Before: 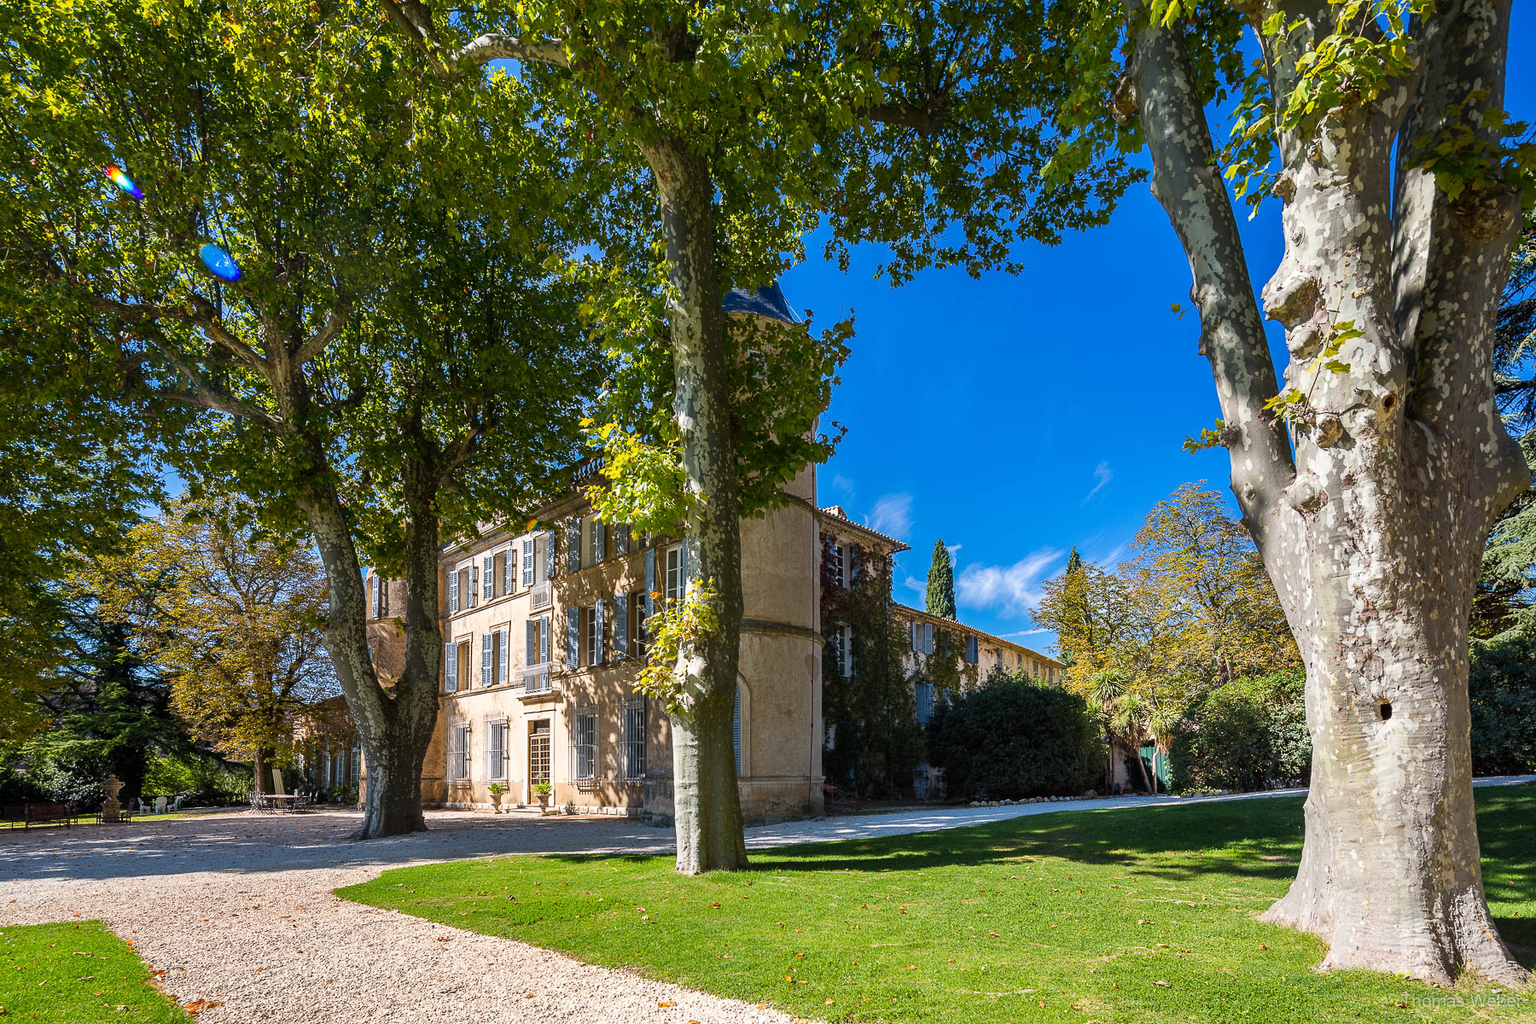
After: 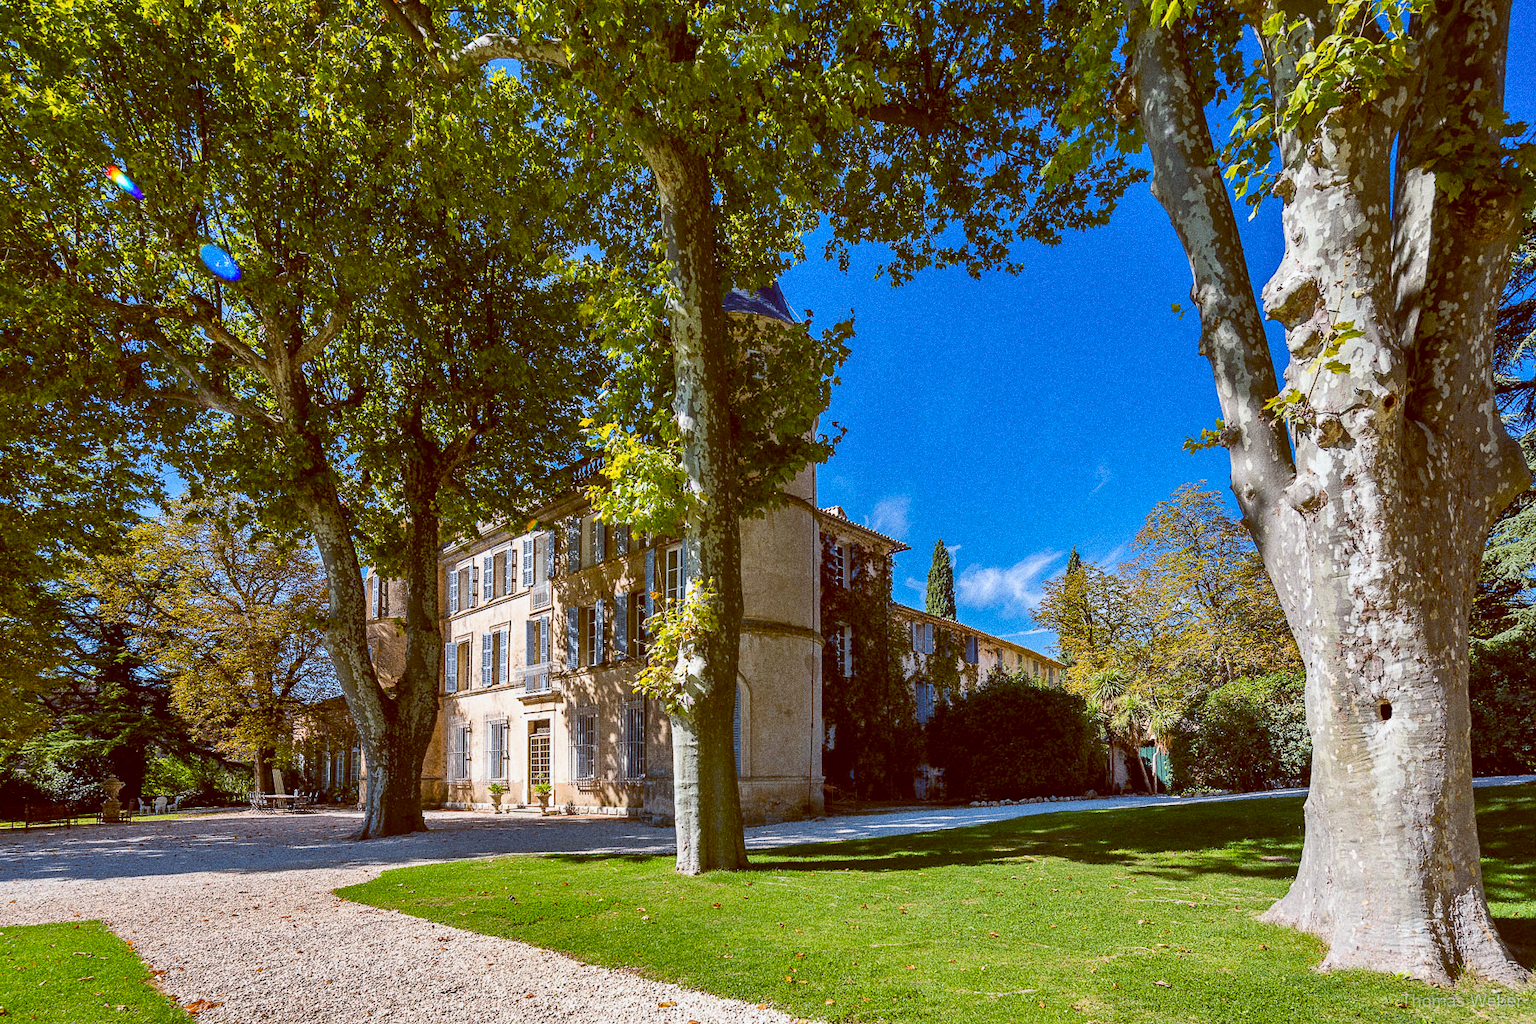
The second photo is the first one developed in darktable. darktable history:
color balance: lift [1, 1.015, 1.004, 0.985], gamma [1, 0.958, 0.971, 1.042], gain [1, 0.956, 0.977, 1.044]
grain: coarseness 0.09 ISO, strength 40%
shadows and highlights: shadows 43.71, white point adjustment -1.46, soften with gaussian
